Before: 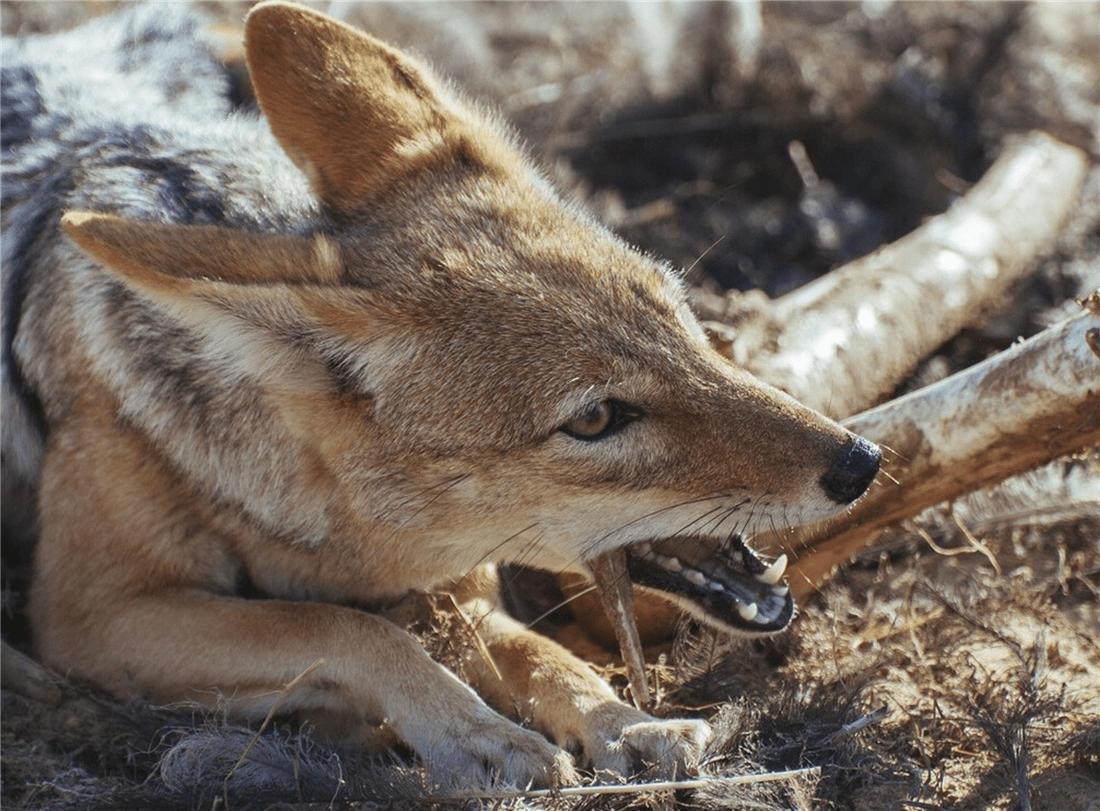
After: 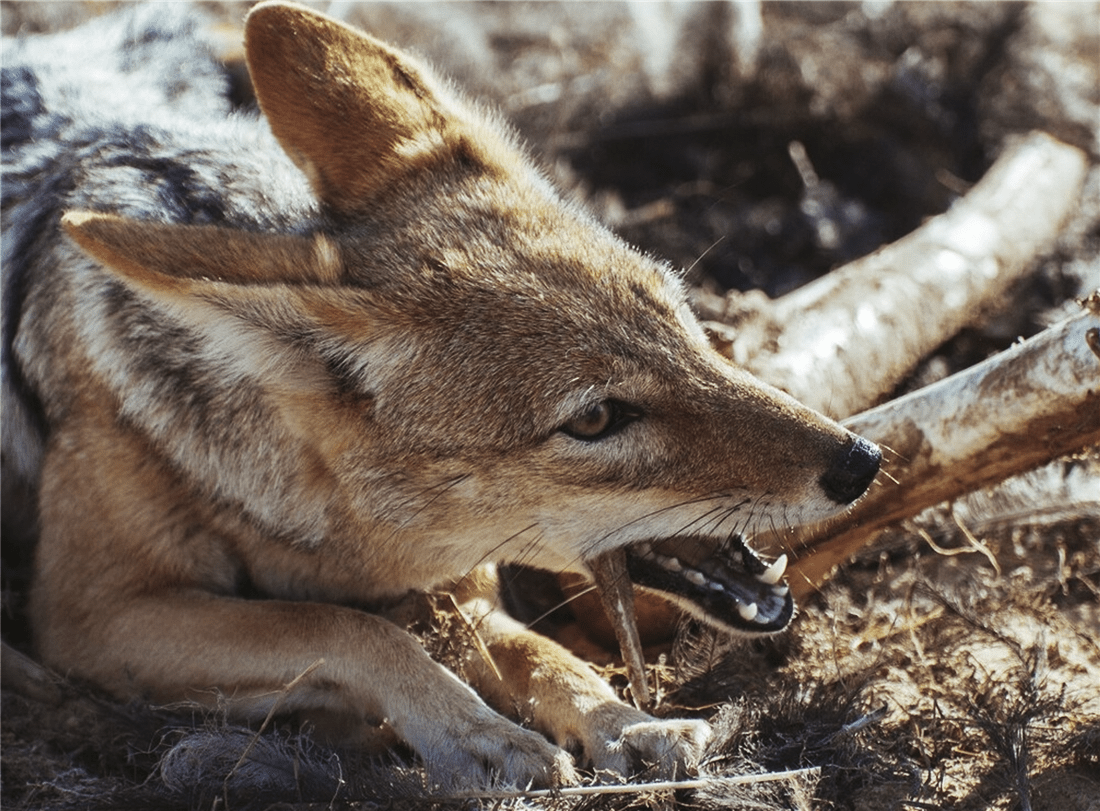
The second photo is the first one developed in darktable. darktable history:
tone curve: curves: ch0 [(0, 0) (0.003, 0.003) (0.011, 0.012) (0.025, 0.024) (0.044, 0.039) (0.069, 0.052) (0.1, 0.072) (0.136, 0.097) (0.177, 0.128) (0.224, 0.168) (0.277, 0.217) (0.335, 0.276) (0.399, 0.345) (0.468, 0.429) (0.543, 0.524) (0.623, 0.628) (0.709, 0.732) (0.801, 0.829) (0.898, 0.919) (1, 1)], preserve colors none
color look up table: target L [97.28, 94.74, 95.09, 85.46, 85.66, 69.46, 70.33, 64.88, 65.95, 39.37, 11.08, 200.09, 100.34, 85.19, 76.69, 68.24, 59.47, 65.84, 58.14, 55.73, 55.38, 49.41, 41.1, 36.6, 30.9, 16.95, 77.23, 70.44, 64.29, 64.81, 60.18, 54.09, 55.37, 55.7, 51.39, 37.62, 40.73, 37.79, 27.48, 23.32, 19.74, 8.471, 3.253, 1.853, 89.7, 81.61, 71.31, 65.91, 44.94], target a [-15.91, -16.95, -5.354, -36.11, -43.64, -28.69, -37.65, -5.869, -8.894, -25.64, -9.386, 0, 0, -0.125, 23.77, 35.05, 56.03, 18.33, 22.5, 64.65, 58.57, 47.6, 7.917, 40.35, 6.991, 29.1, 9.188, 33.08, 57.87, 7.358, 59.23, -2.727, 0.774, 65.97, 33.03, 20.36, 34.09, 51.05, 16.15, 47.28, 3.902, 31.95, 18.64, 3.998, -20.9, -34.89, -33.18, -26.08, -14.56], target b [72.64, 23.31, 27.69, 6.459, 25.68, 12.85, 36.64, 26.88, 47.79, 25.77, 13.48, 0, 0, 72.86, 30.19, 52.52, 47.79, 56.28, 24.93, 39.49, 37.59, 41.43, 31.85, 33.85, 3.897, 17.94, -19.9, -5.899, -38.23, -9.661, -1.619, -41.95, -26.67, 34.71, -40.38, -58.34, -2.756, 9.724, -45.38, -56.51, -27.05, -4.943, -33.39, -1.515, -3.203, -8.21, -5.208, -22.55, -18.6], num patches 49
